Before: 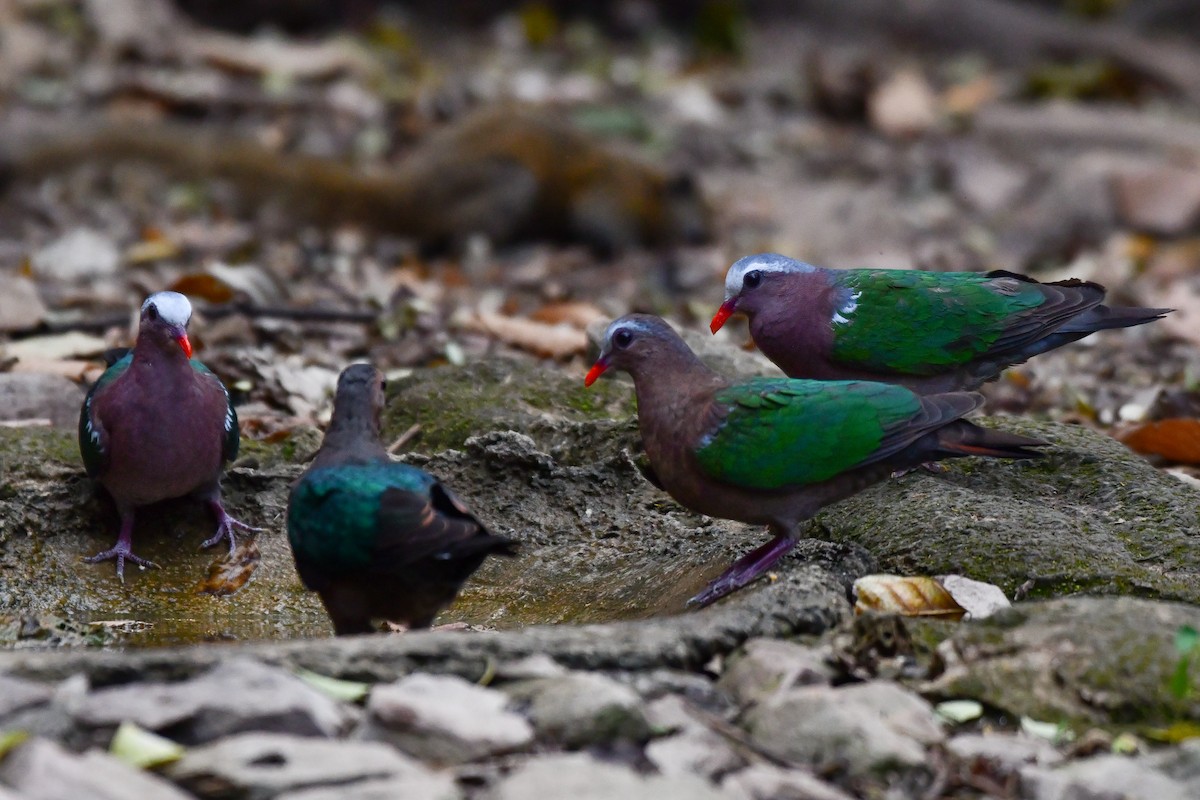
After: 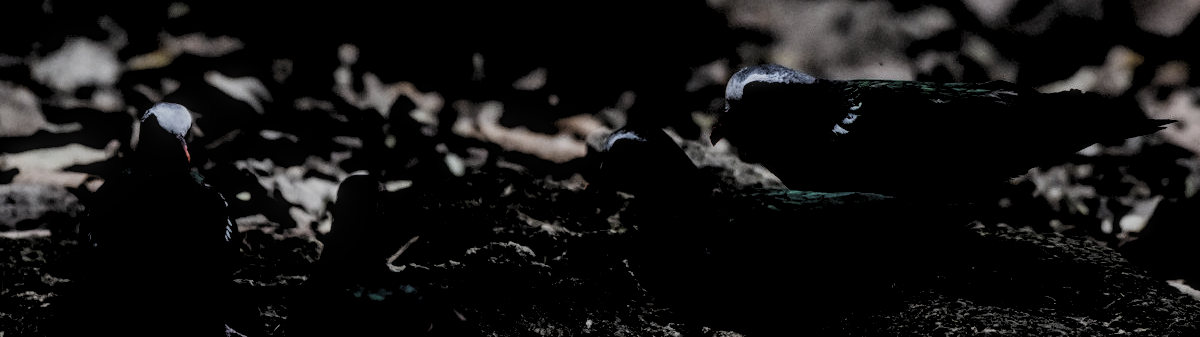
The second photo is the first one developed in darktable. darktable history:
local contrast: highlights 6%, shadows 6%, detail 134%
tone curve: curves: ch0 [(0, 0) (0.004, 0.001) (0.133, 0.112) (0.325, 0.362) (0.832, 0.893) (1, 1)], preserve colors none
crop and rotate: top 23.647%, bottom 34.146%
levels: levels [0.514, 0.759, 1]
